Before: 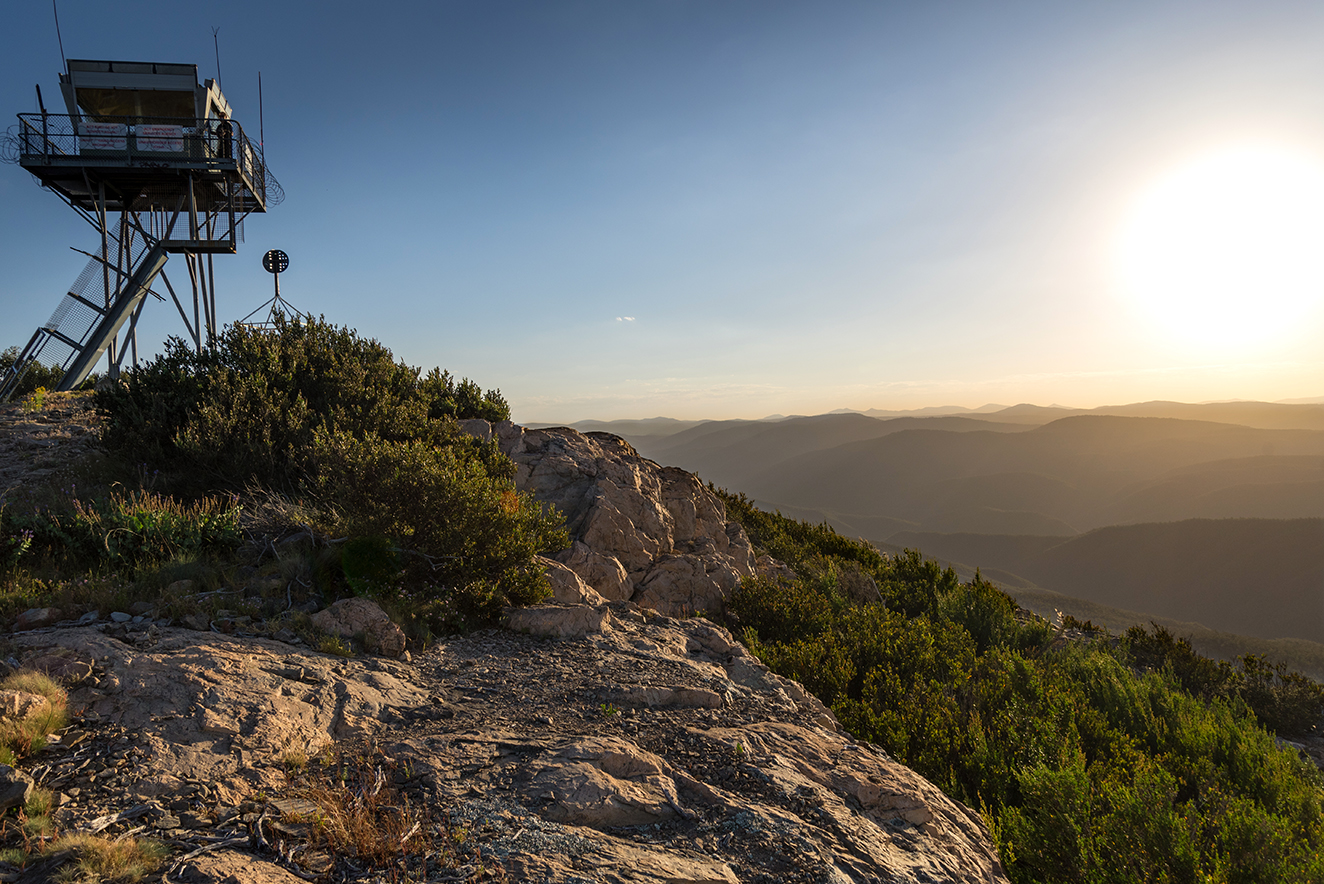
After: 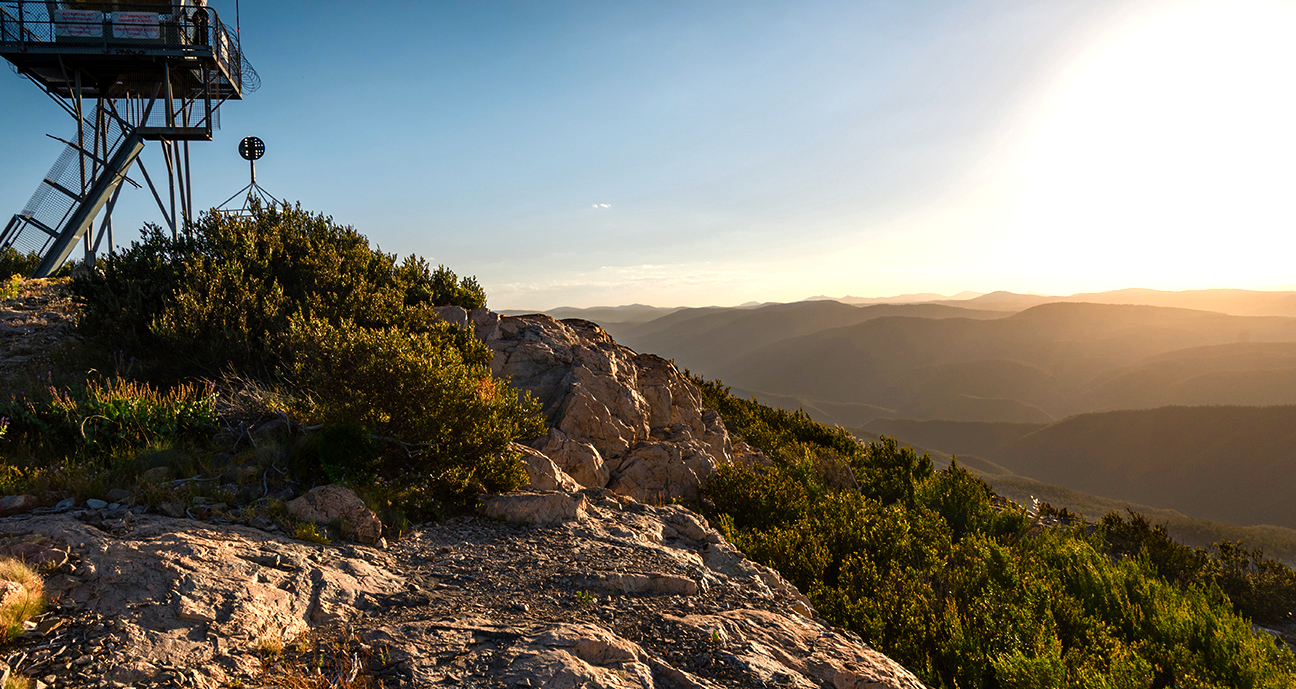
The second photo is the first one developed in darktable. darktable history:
color zones: curves: ch0 [(0.018, 0.548) (0.224, 0.64) (0.425, 0.447) (0.675, 0.575) (0.732, 0.579)]; ch1 [(0.066, 0.487) (0.25, 0.5) (0.404, 0.43) (0.75, 0.421) (0.956, 0.421)]; ch2 [(0.044, 0.561) (0.215, 0.465) (0.399, 0.544) (0.465, 0.548) (0.614, 0.447) (0.724, 0.43) (0.882, 0.623) (0.956, 0.632)]
crop and rotate: left 1.814%, top 12.818%, right 0.25%, bottom 9.225%
color balance rgb: perceptual saturation grading › global saturation 20%, perceptual saturation grading › highlights -25%, perceptual saturation grading › shadows 50%
color balance: contrast 10%
